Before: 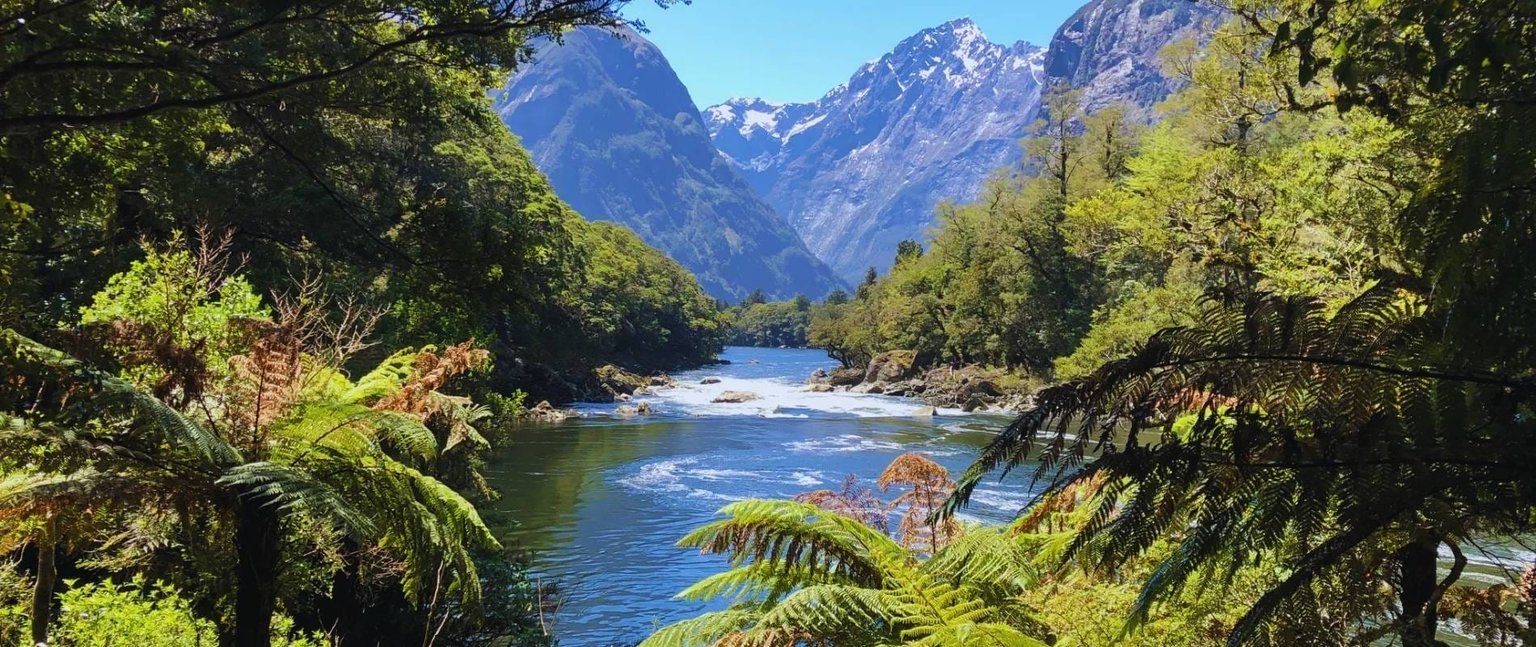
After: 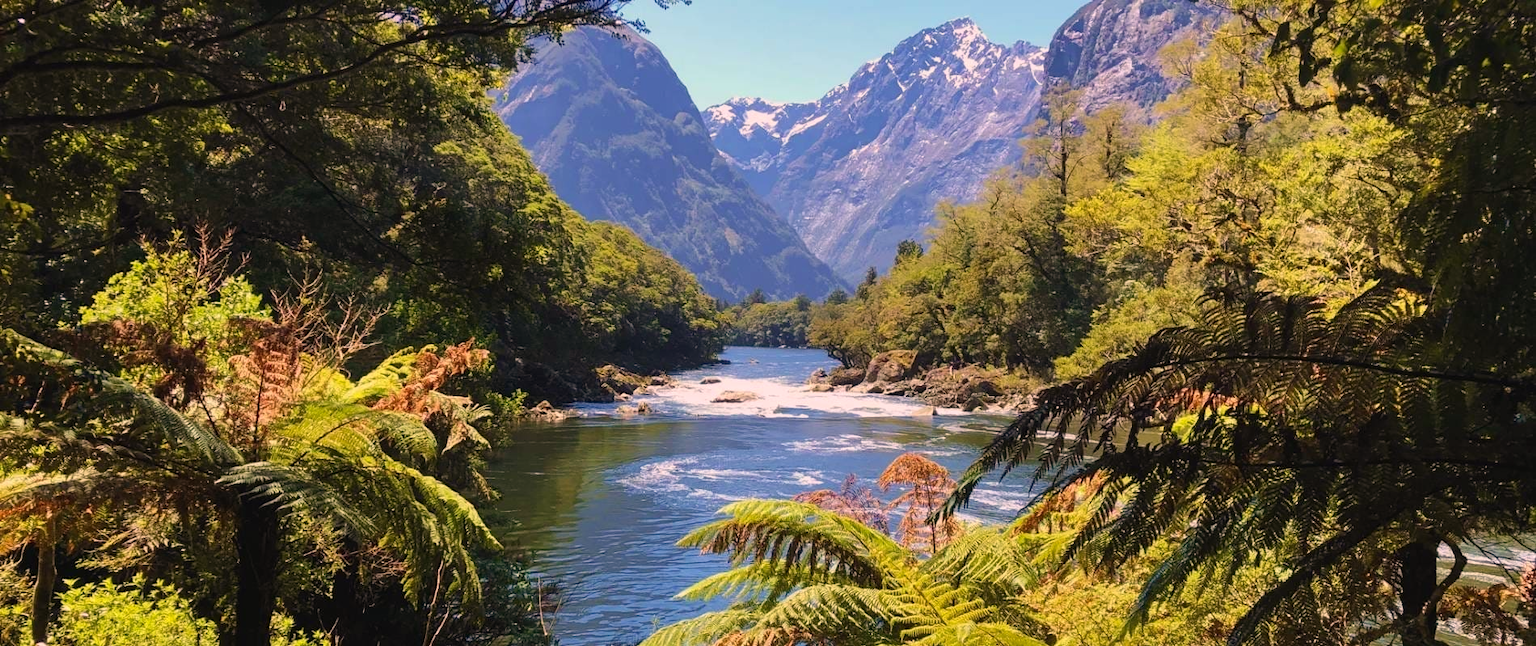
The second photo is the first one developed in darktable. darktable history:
color correction: highlights a* 5.81, highlights b* 4.84
white balance: red 1.127, blue 0.943
